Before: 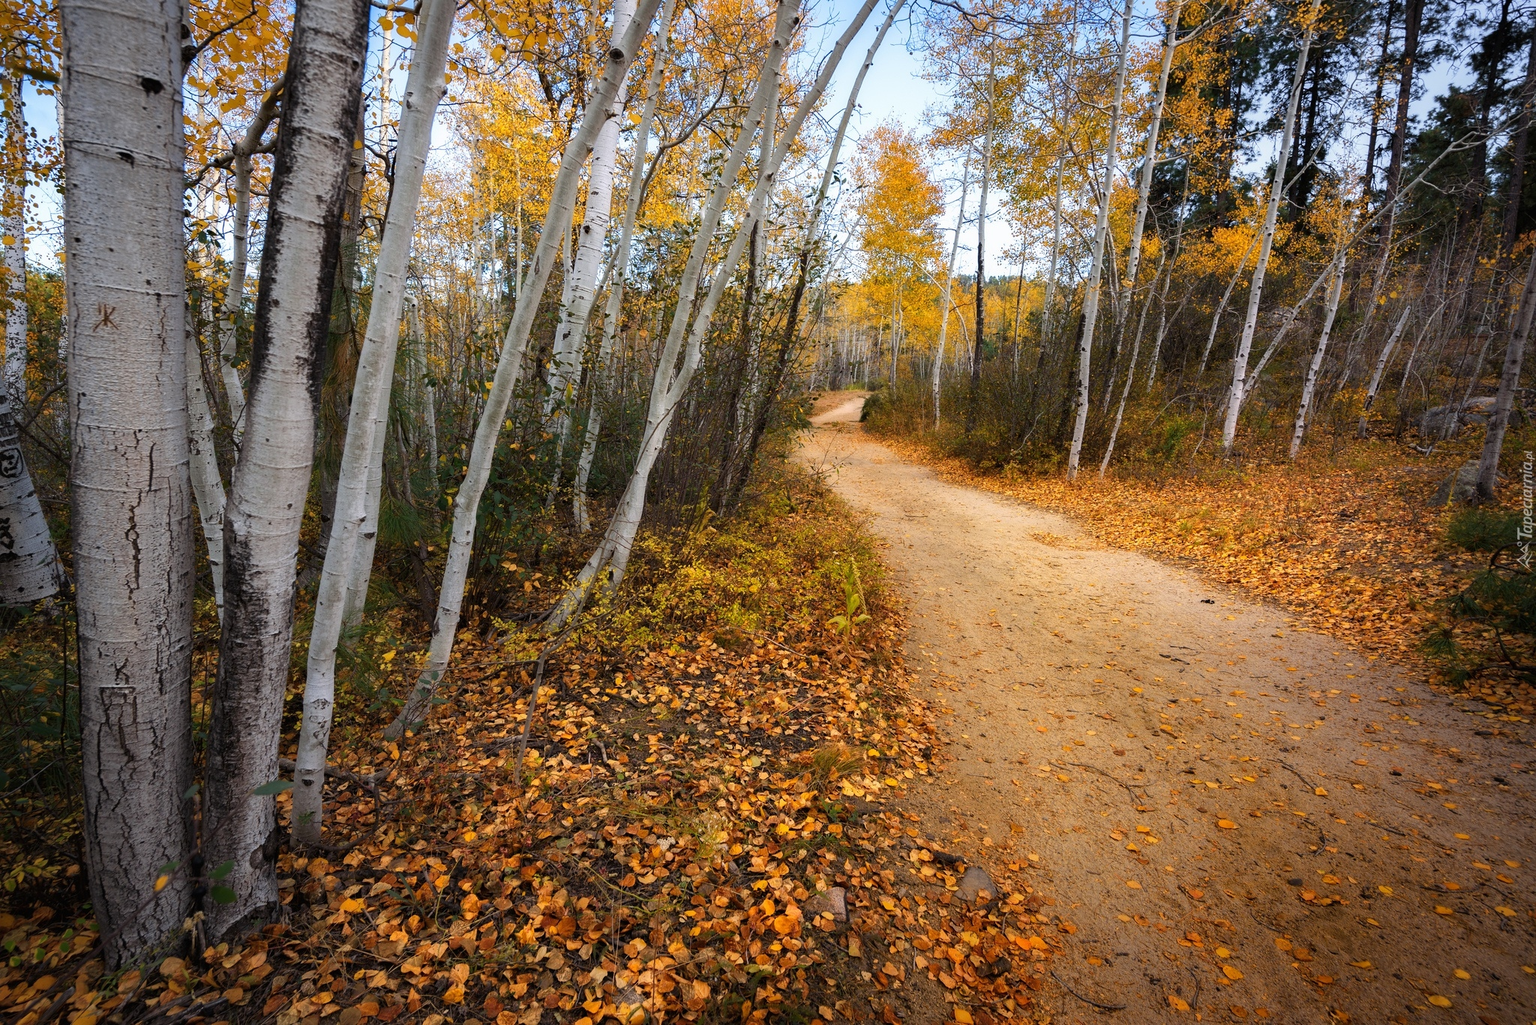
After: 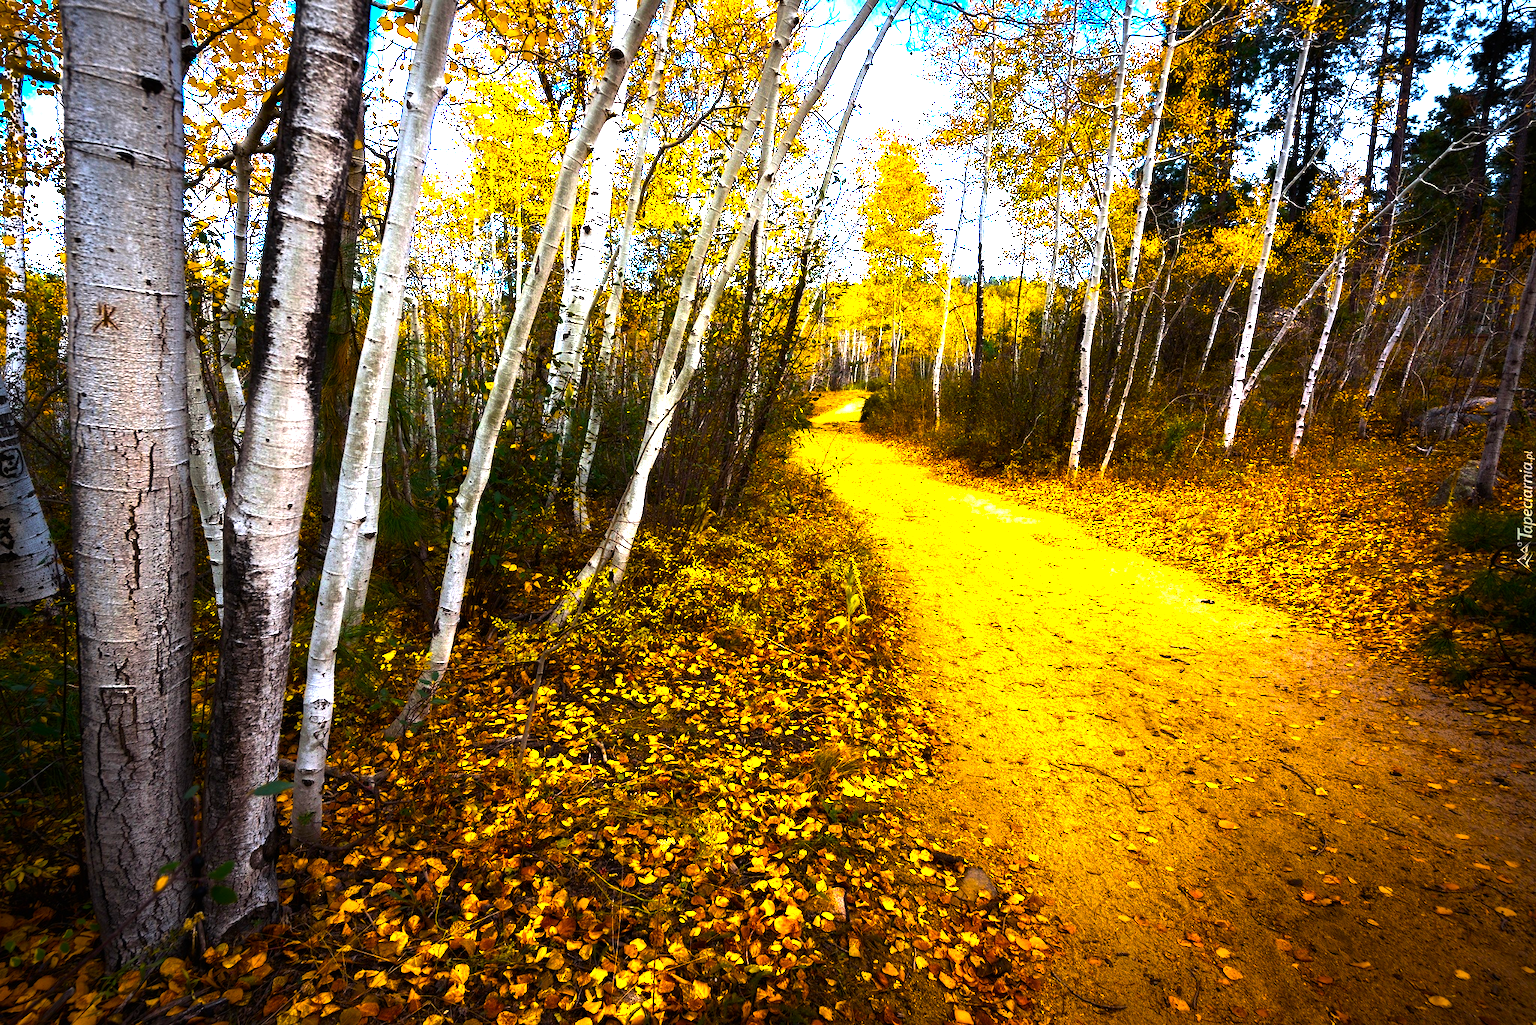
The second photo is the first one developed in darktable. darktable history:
color balance rgb: linear chroma grading › shadows -30%, linear chroma grading › global chroma 35%, perceptual saturation grading › global saturation 75%, perceptual saturation grading › shadows -30%, perceptual brilliance grading › highlights 75%, perceptual brilliance grading › shadows -30%, global vibrance 35%
contrast brightness saturation: contrast 0.03, brightness -0.04
white balance: red 1, blue 1
